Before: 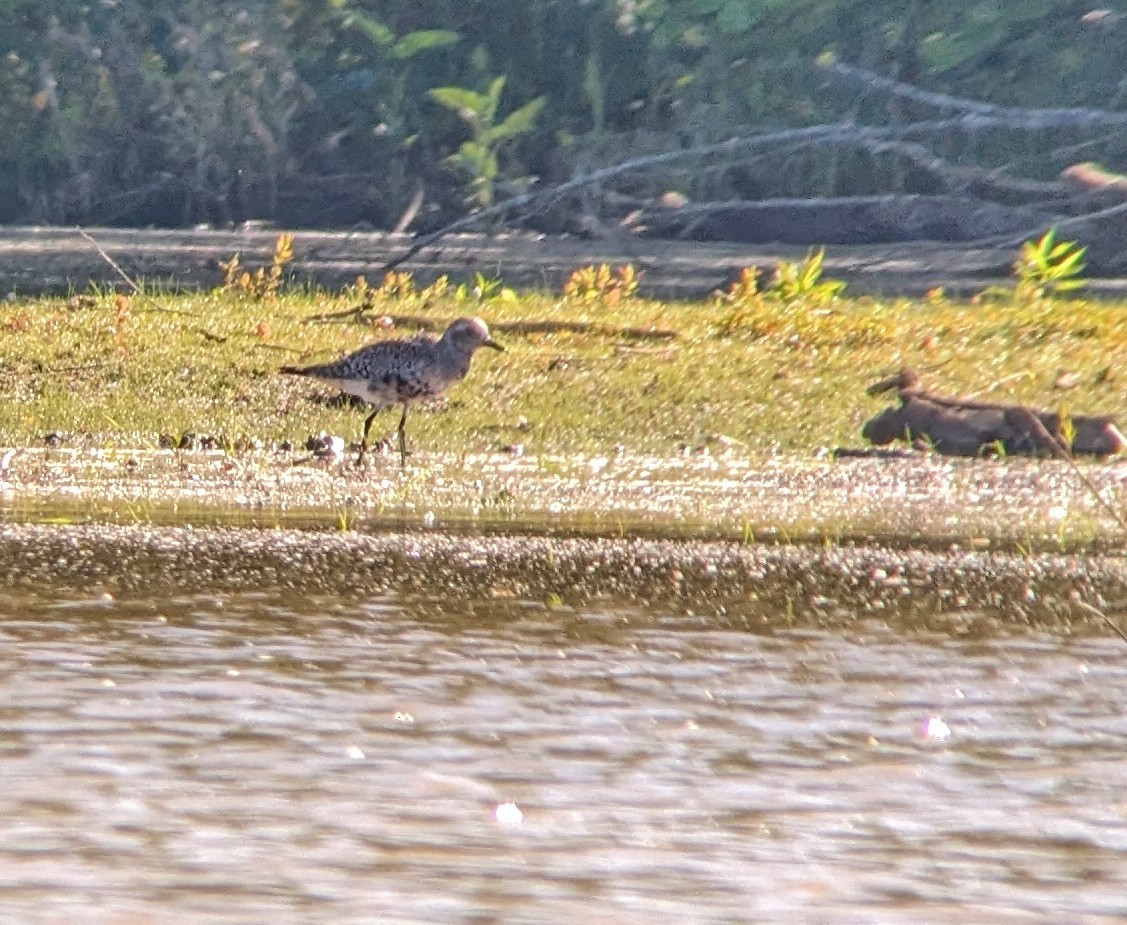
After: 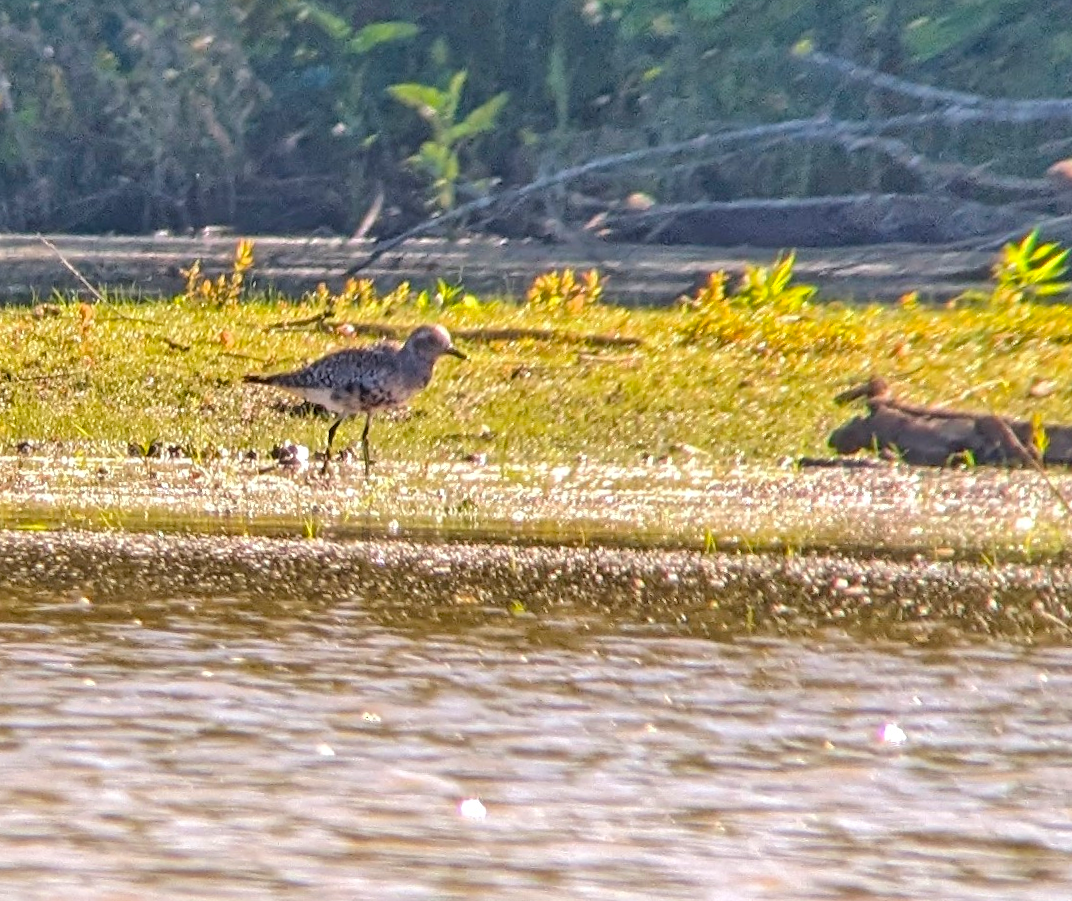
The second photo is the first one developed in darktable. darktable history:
contrast equalizer: y [[0.5, 0.504, 0.515, 0.527, 0.535, 0.534], [0.5 ×6], [0.491, 0.387, 0.179, 0.068, 0.068, 0.068], [0 ×5, 0.023], [0 ×6]]
color balance rgb: perceptual saturation grading › global saturation 25%, global vibrance 20%
rotate and perspective: rotation 0.074°, lens shift (vertical) 0.096, lens shift (horizontal) -0.041, crop left 0.043, crop right 0.952, crop top 0.024, crop bottom 0.979
